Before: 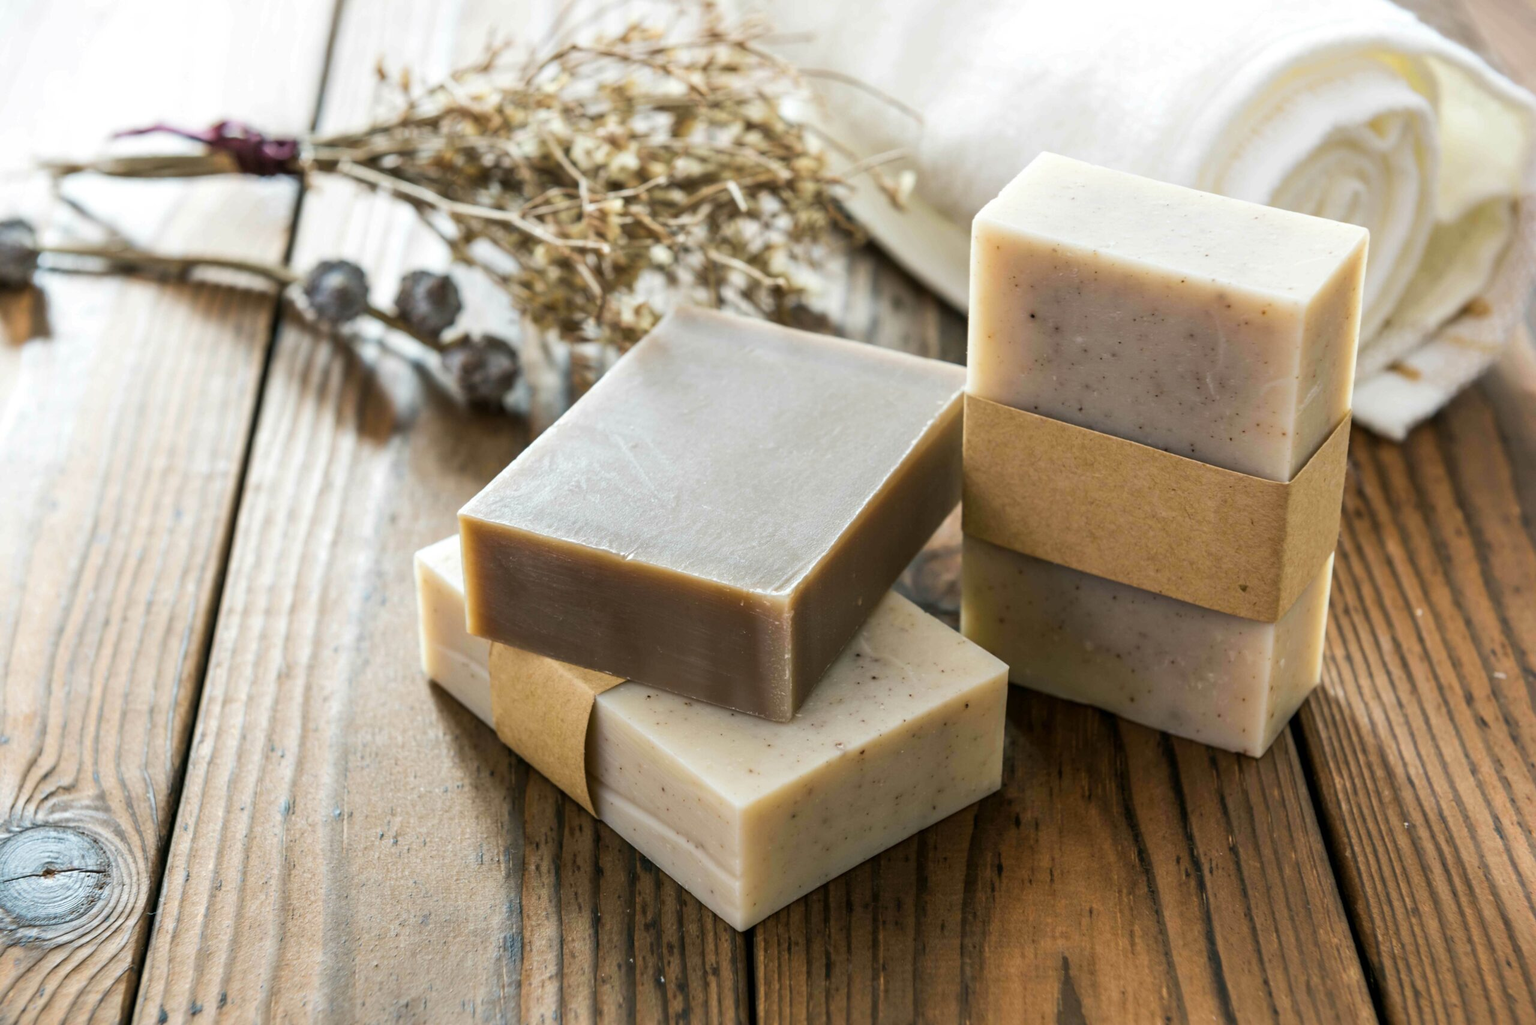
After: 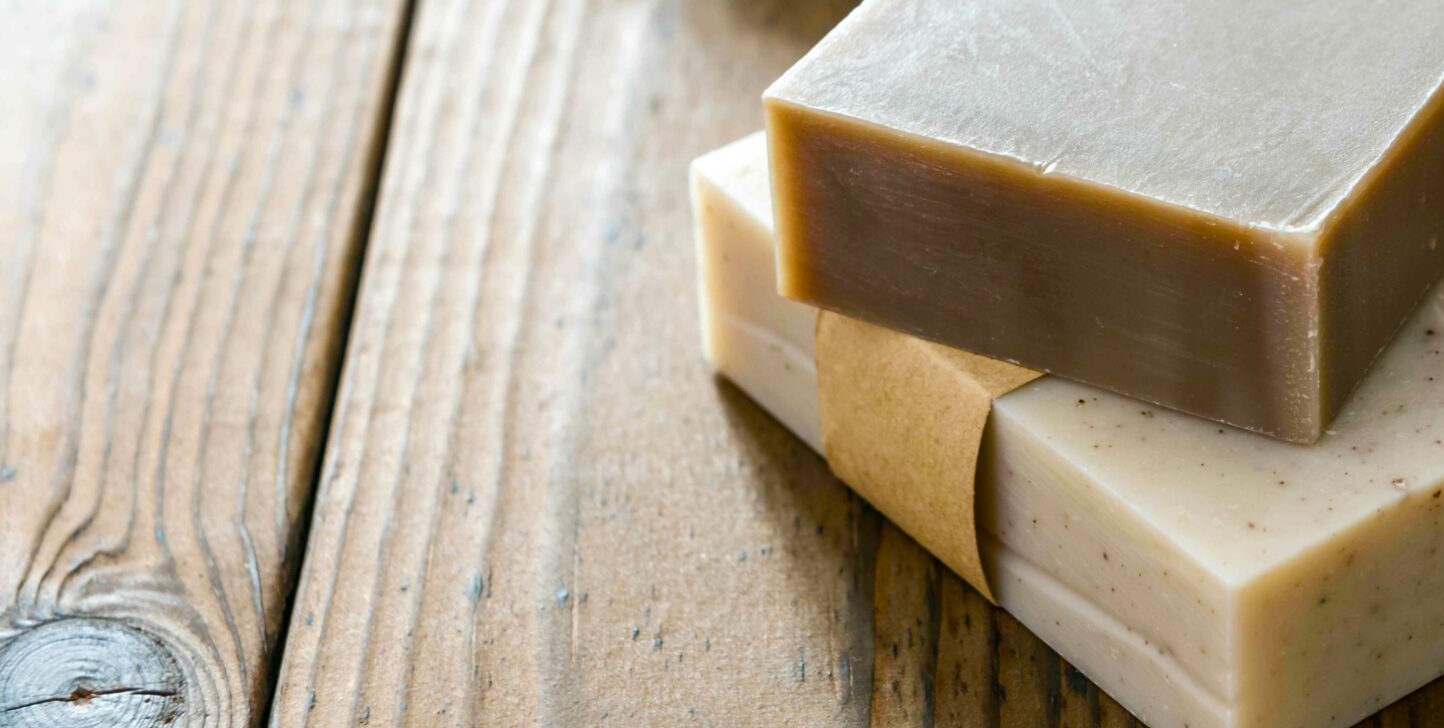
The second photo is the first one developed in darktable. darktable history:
crop: top 44.483%, right 43.593%, bottom 12.892%
color balance rgb: perceptual saturation grading › global saturation 20%, perceptual saturation grading › highlights -25%, perceptual saturation grading › shadows 25%
